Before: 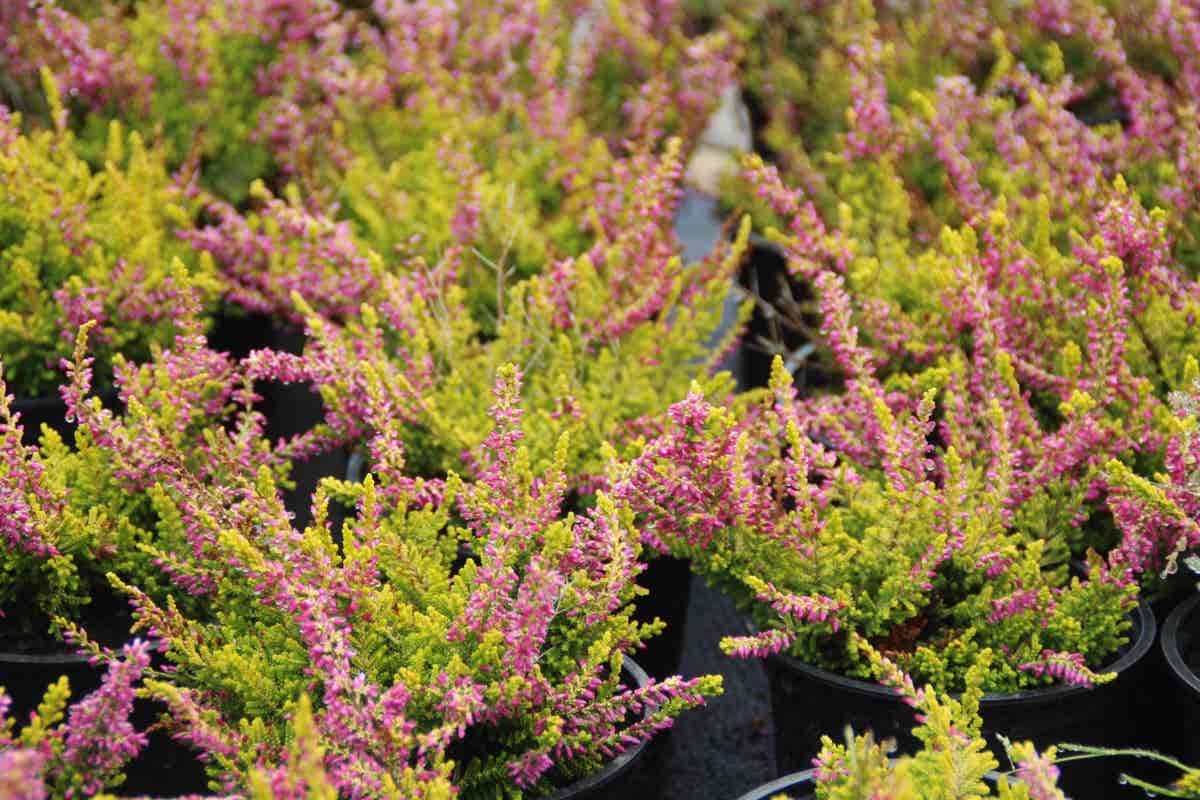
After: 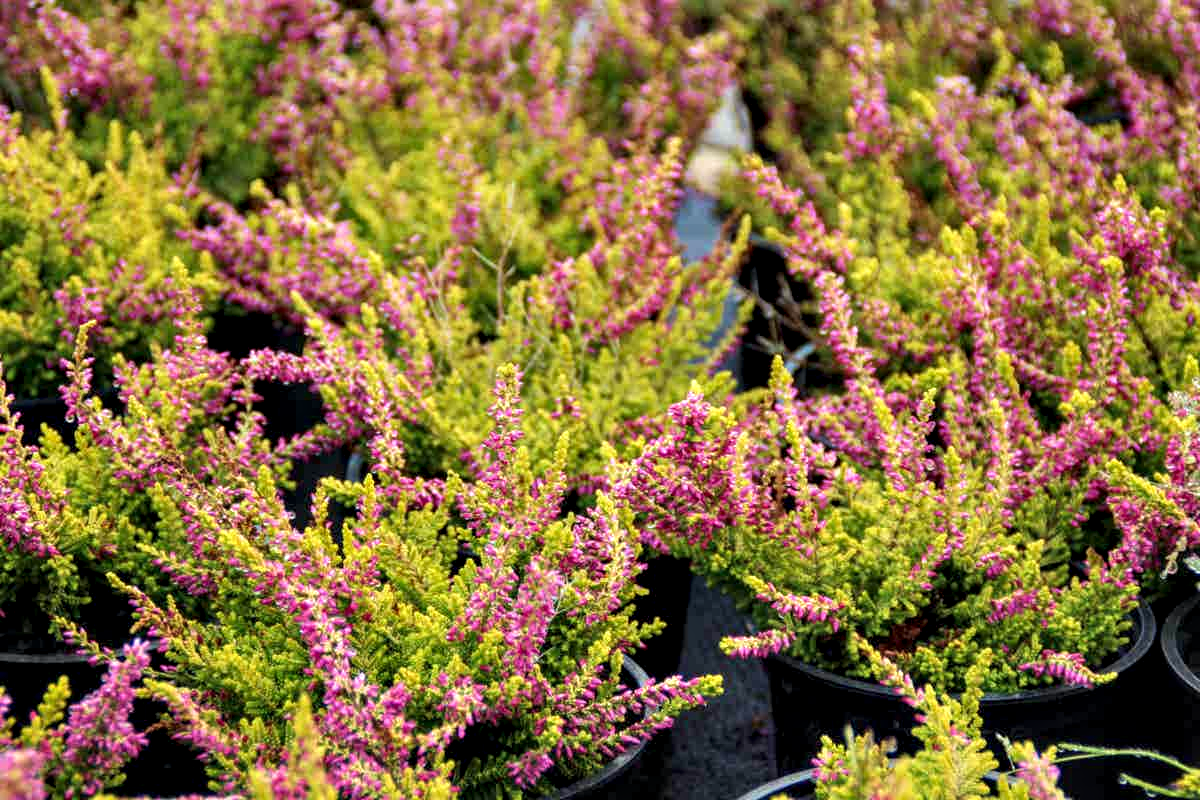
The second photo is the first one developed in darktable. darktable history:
local contrast: on, module defaults
velvia: on, module defaults
contrast equalizer: octaves 7, y [[0.6 ×6], [0.55 ×6], [0 ×6], [0 ×6], [0 ×6]], mix 0.578
